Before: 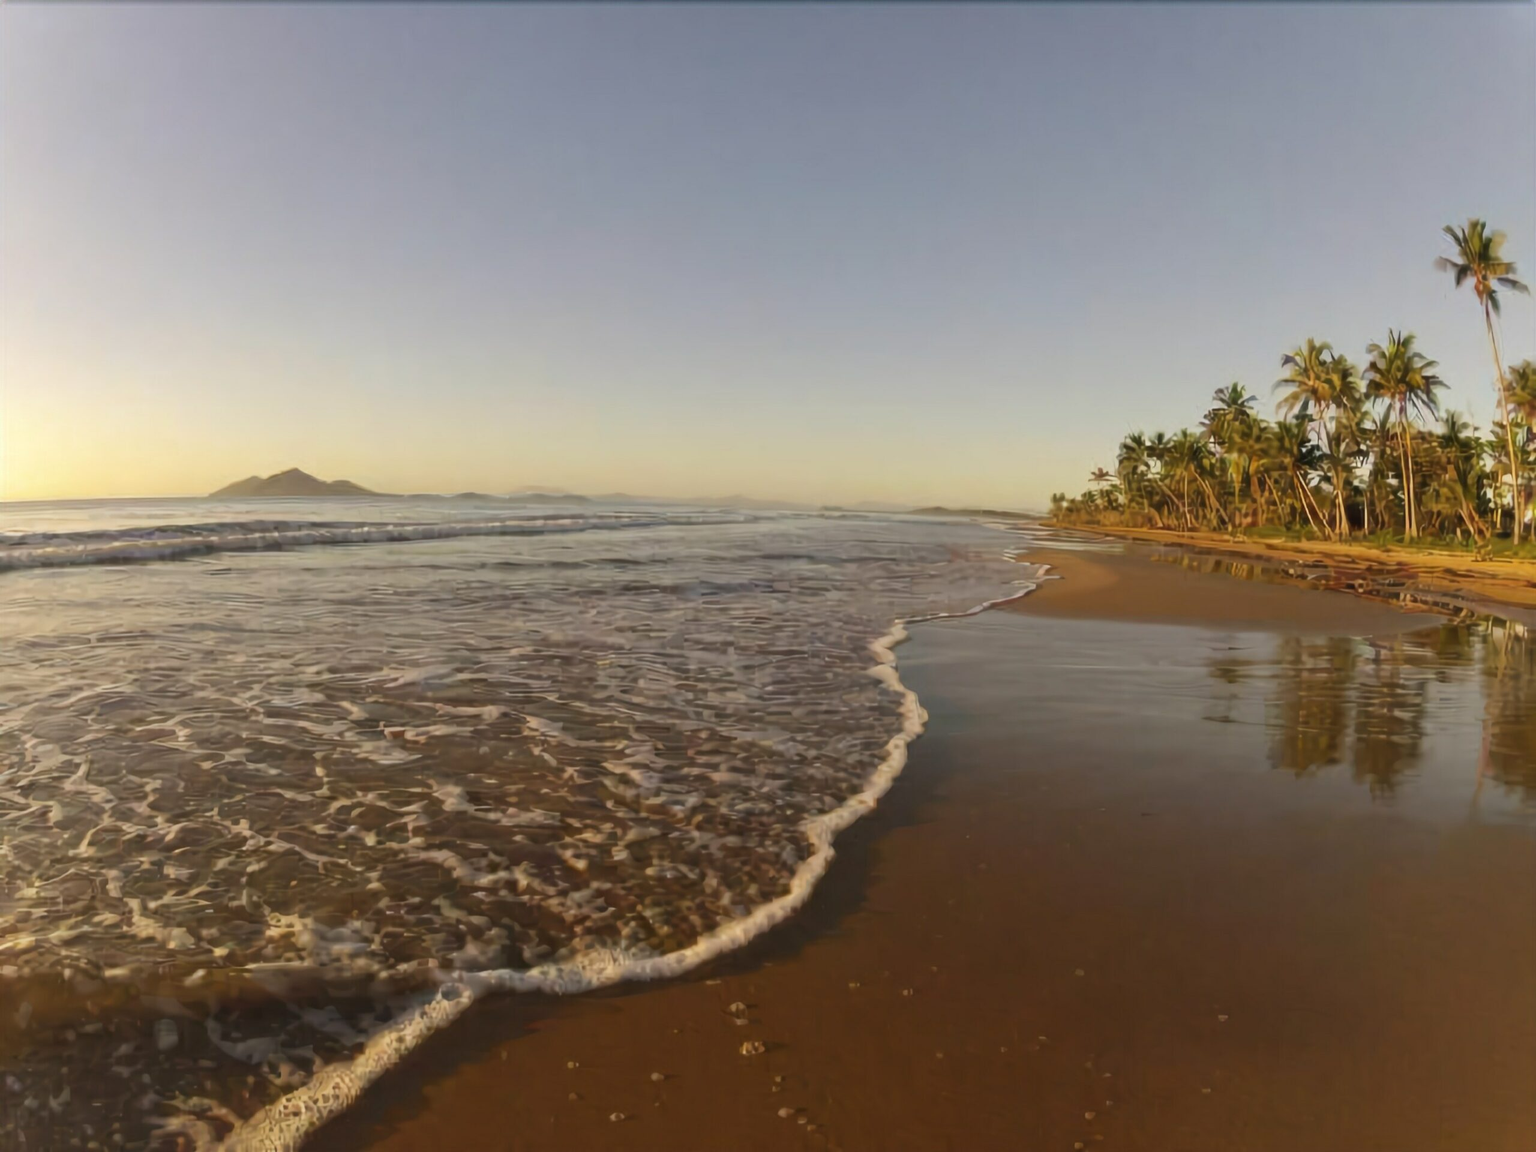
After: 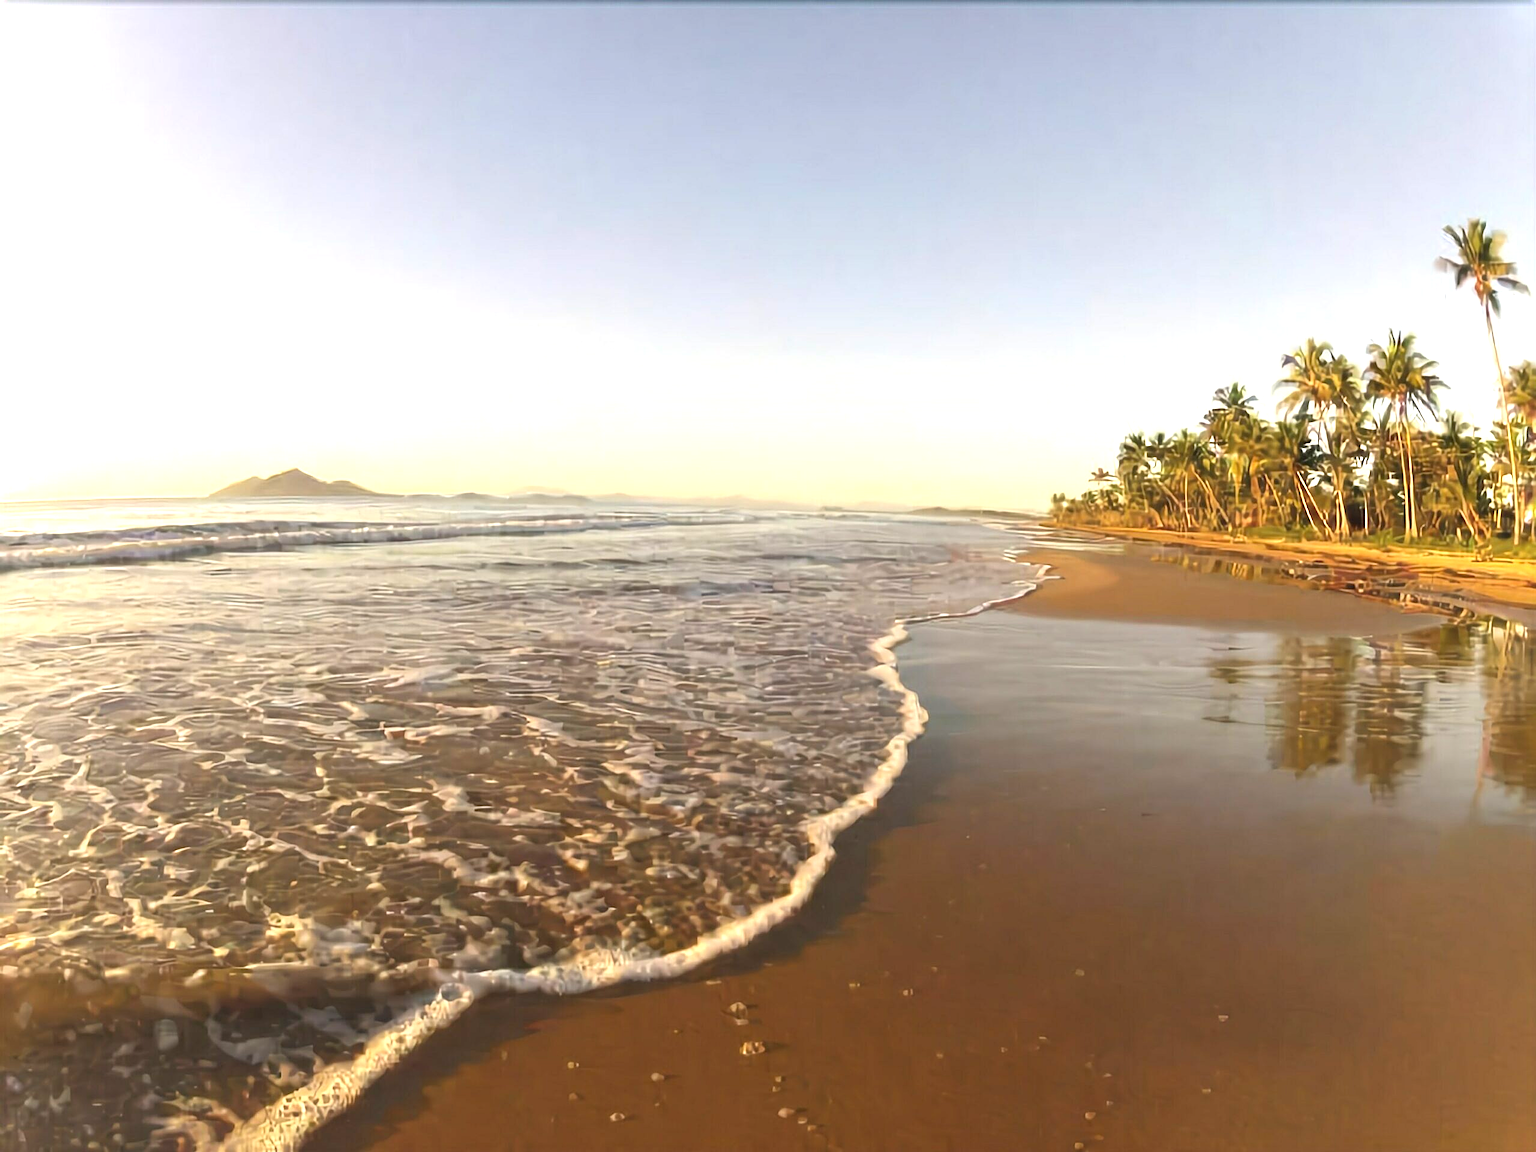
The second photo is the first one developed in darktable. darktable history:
sharpen: on, module defaults
exposure: exposure 1.2 EV, compensate highlight preservation false
